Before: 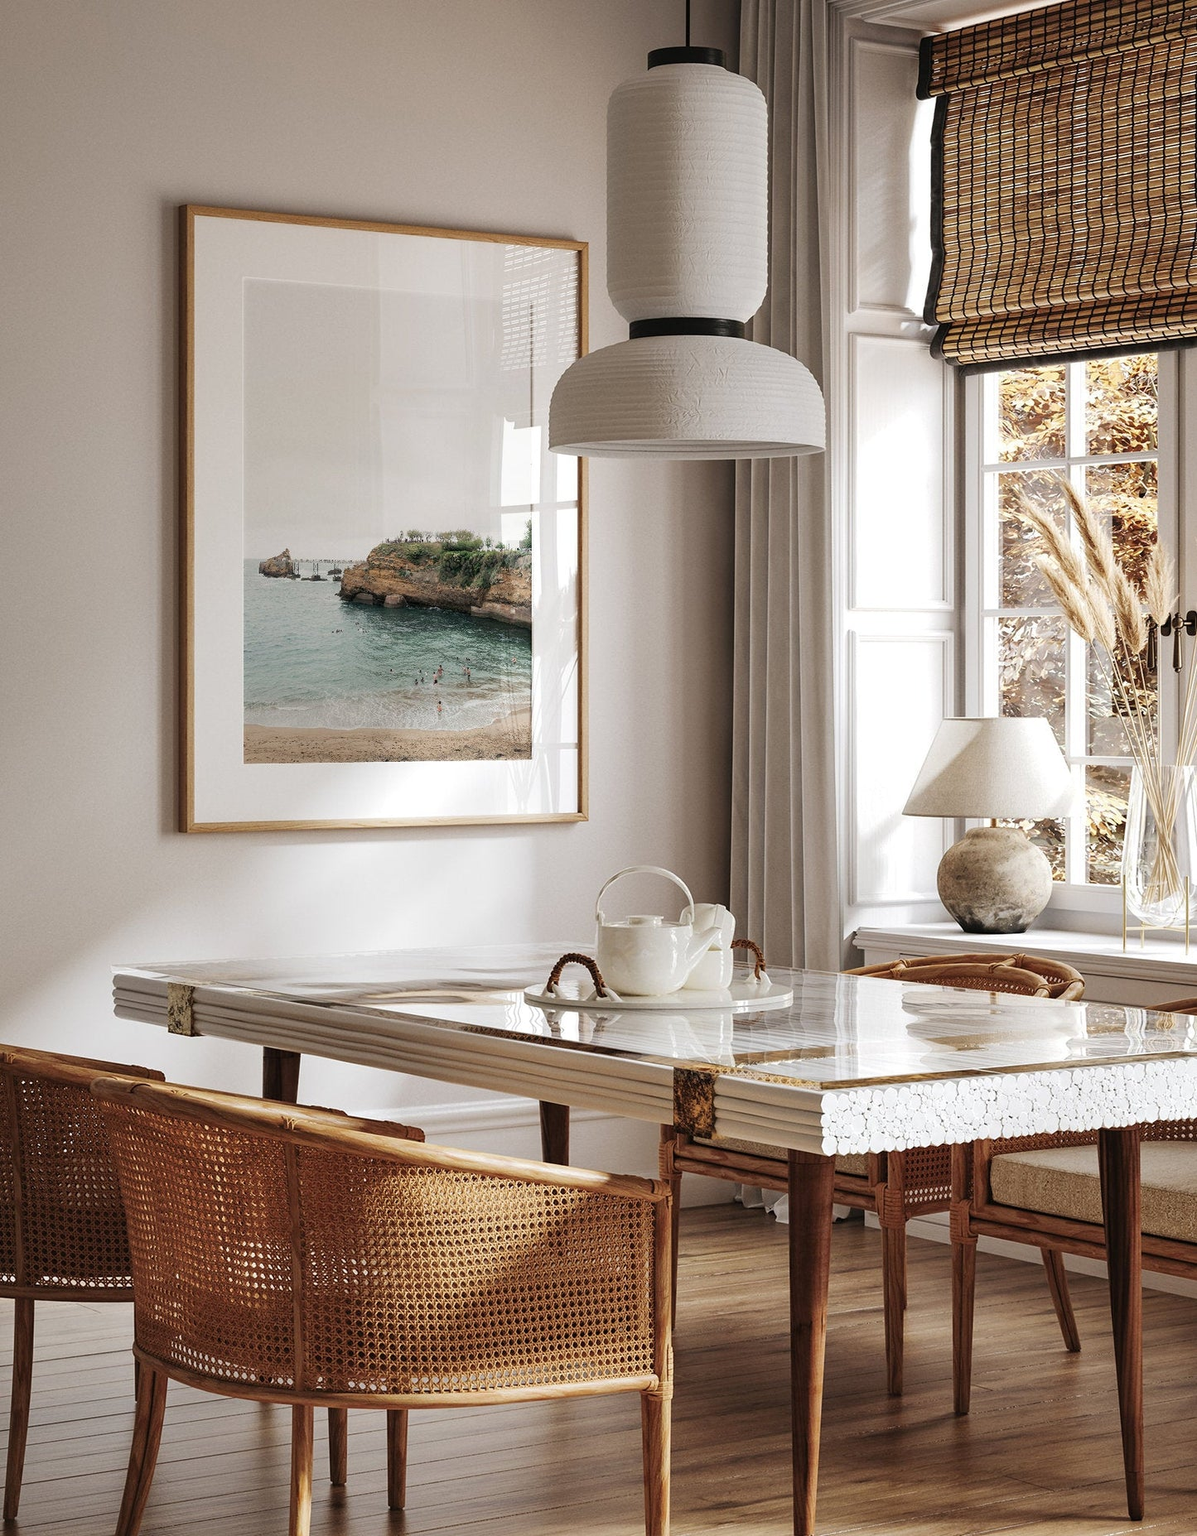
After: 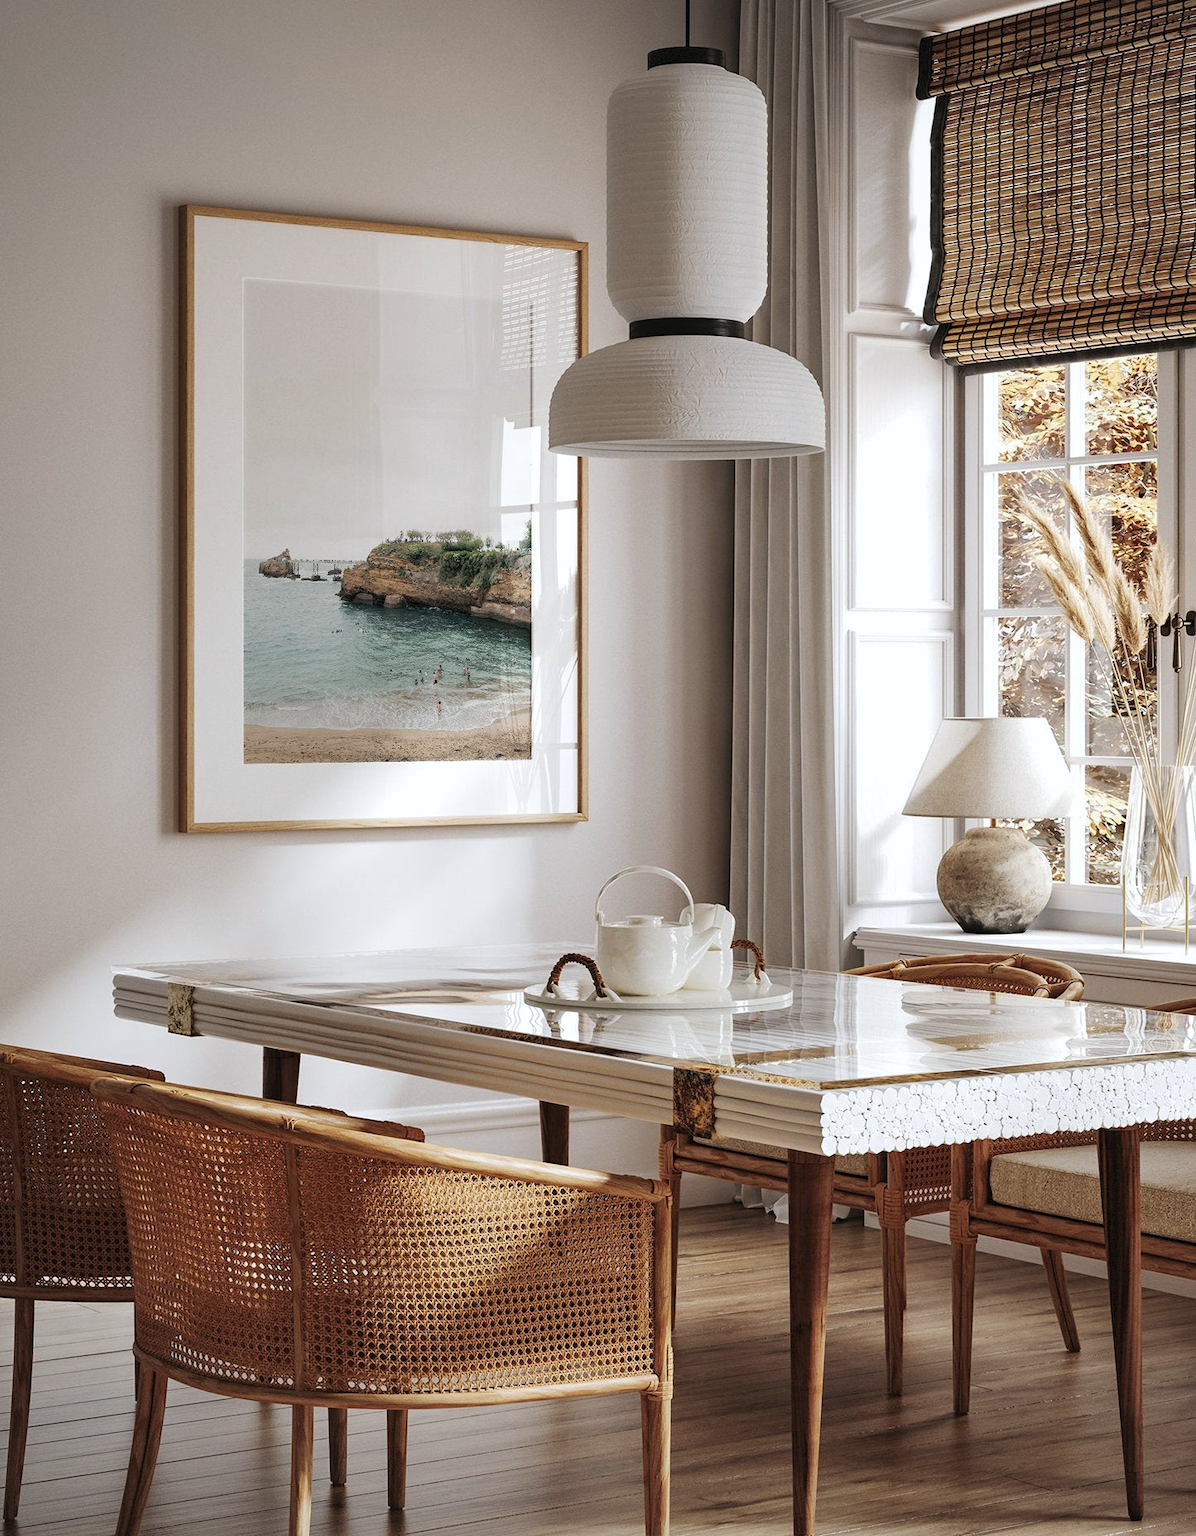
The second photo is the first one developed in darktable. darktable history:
white balance: red 0.988, blue 1.017
vignetting: fall-off start 85%, fall-off radius 80%, brightness -0.182, saturation -0.3, width/height ratio 1.219, dithering 8-bit output, unbound false
